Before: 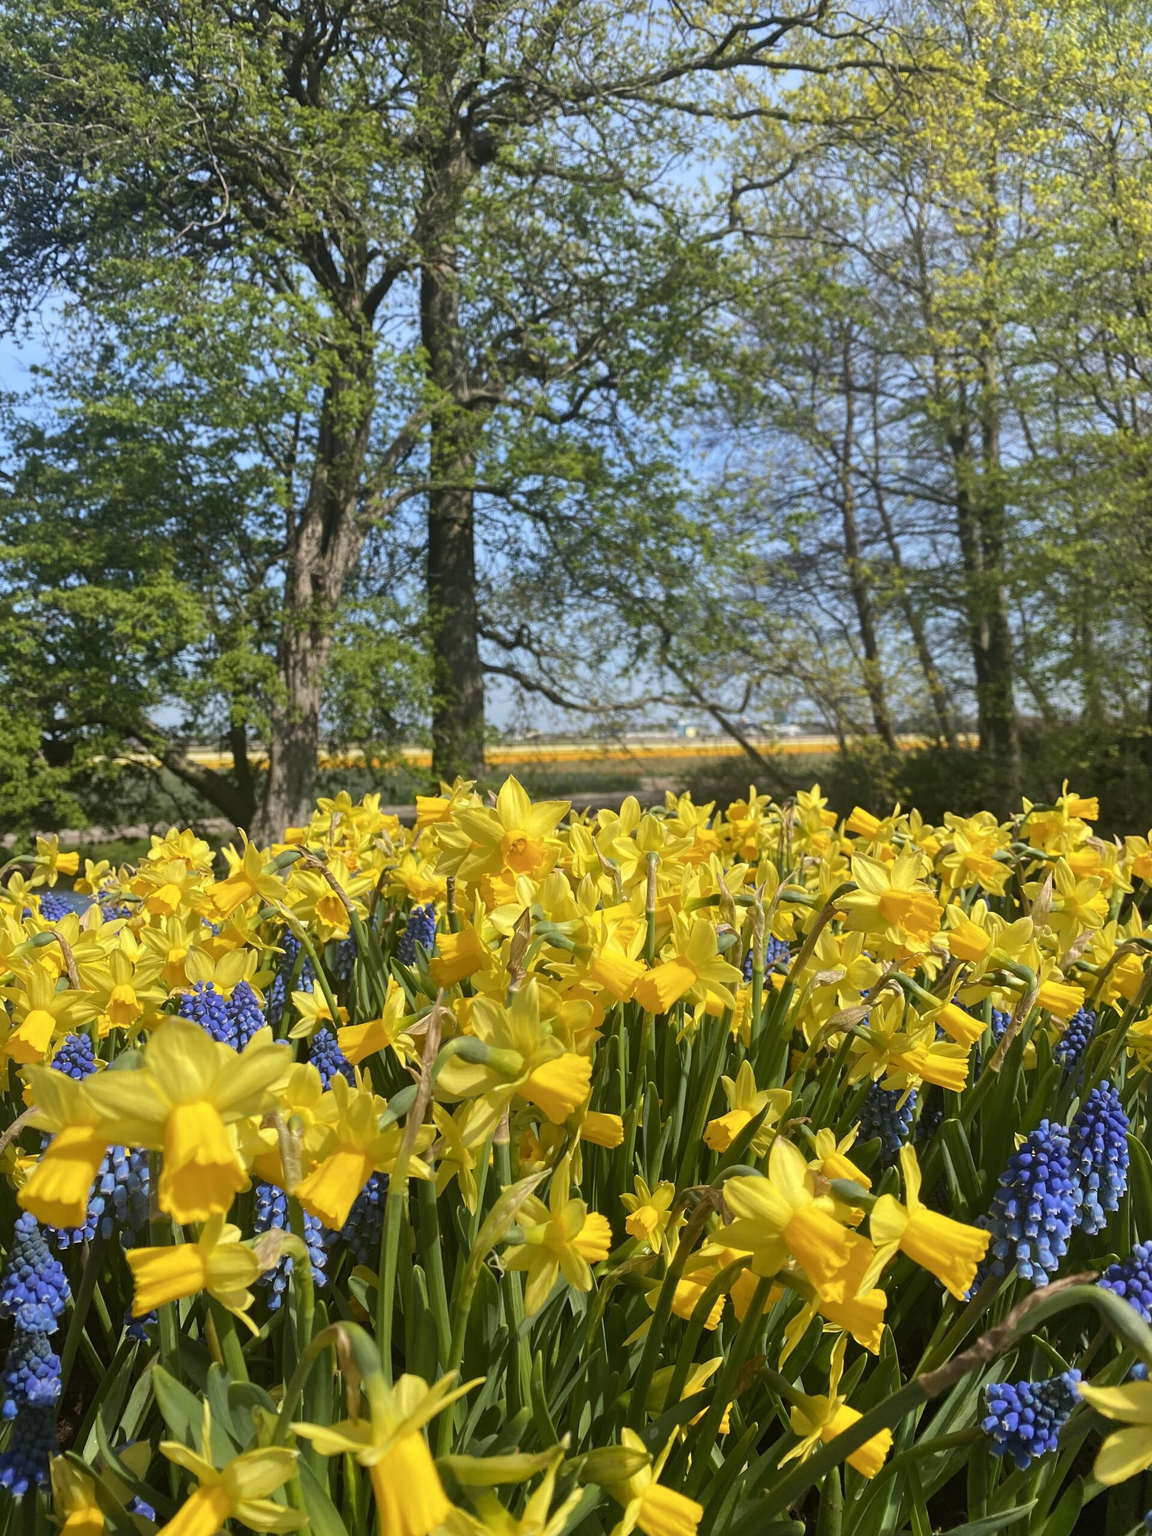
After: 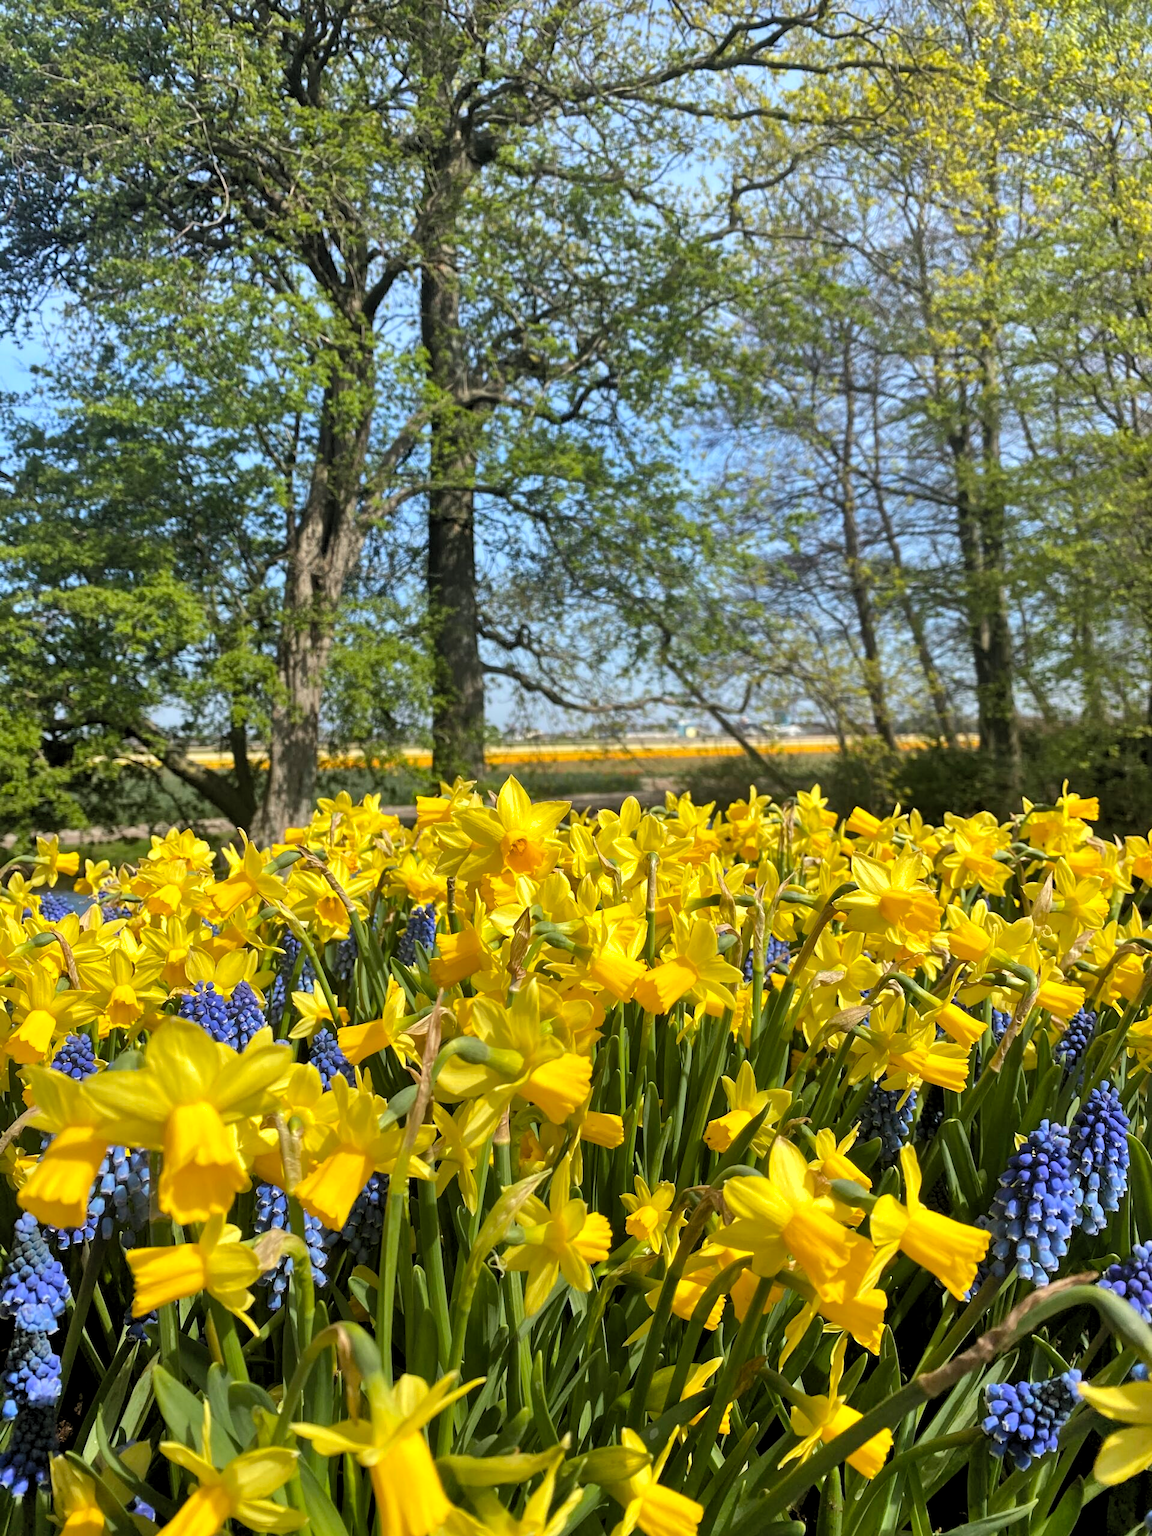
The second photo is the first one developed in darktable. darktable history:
shadows and highlights: low approximation 0.01, soften with gaussian
rgb levels: levels [[0.01, 0.419, 0.839], [0, 0.5, 1], [0, 0.5, 1]]
